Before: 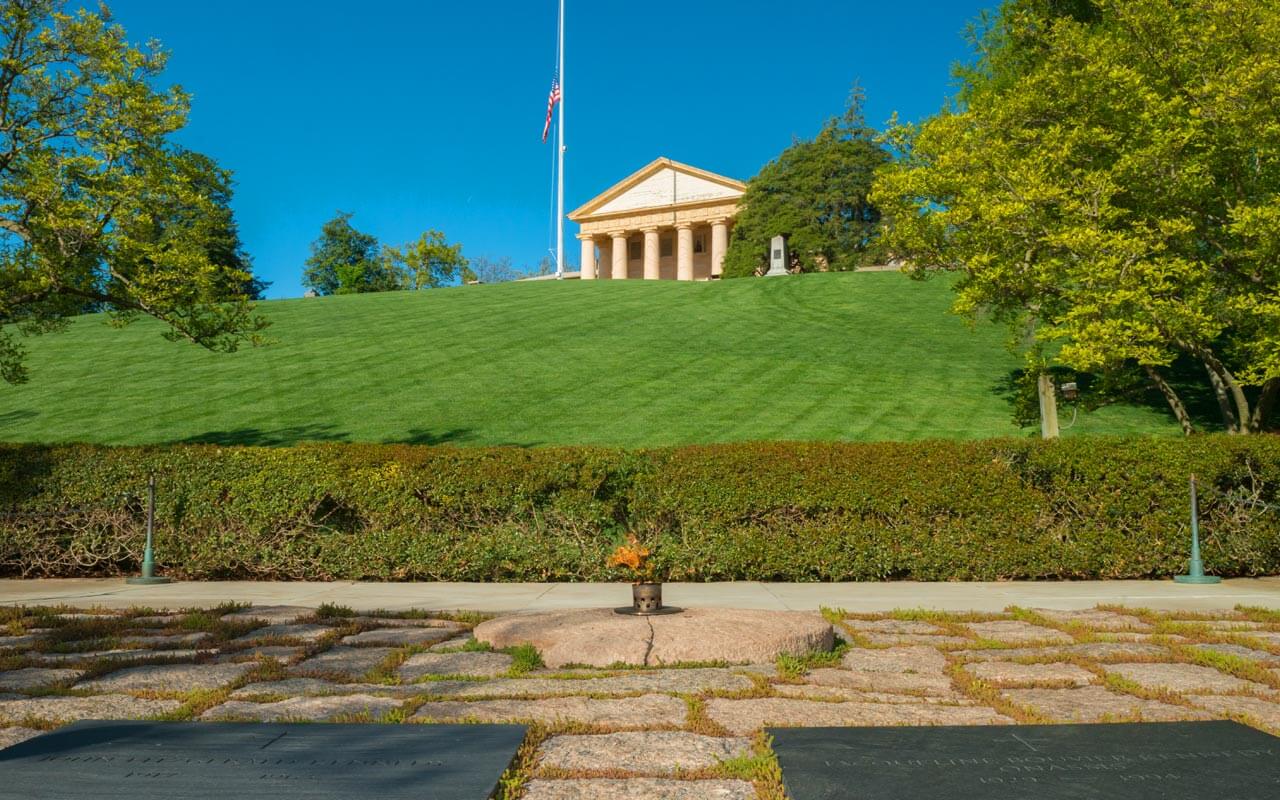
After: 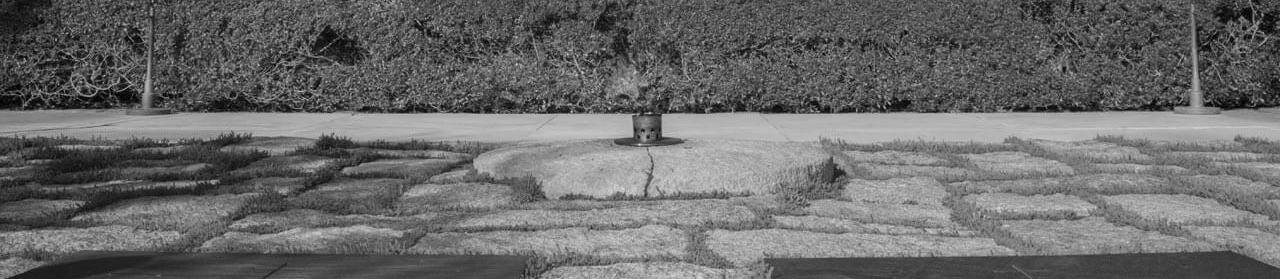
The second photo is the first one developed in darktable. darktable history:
crop and rotate: top 58.659%, bottom 6.42%
color zones: curves: ch0 [(0, 0.613) (0.01, 0.613) (0.245, 0.448) (0.498, 0.529) (0.642, 0.665) (0.879, 0.777) (0.99, 0.613)]; ch1 [(0, 0) (0.143, 0) (0.286, 0) (0.429, 0) (0.571, 0) (0.714, 0) (0.857, 0)]
